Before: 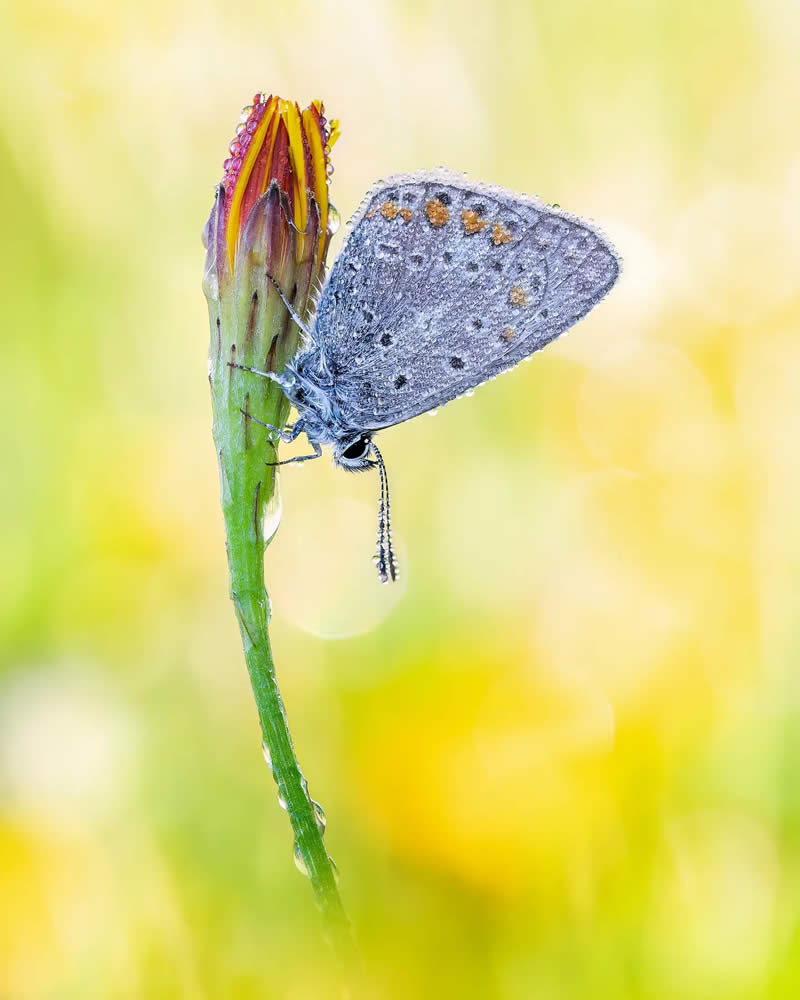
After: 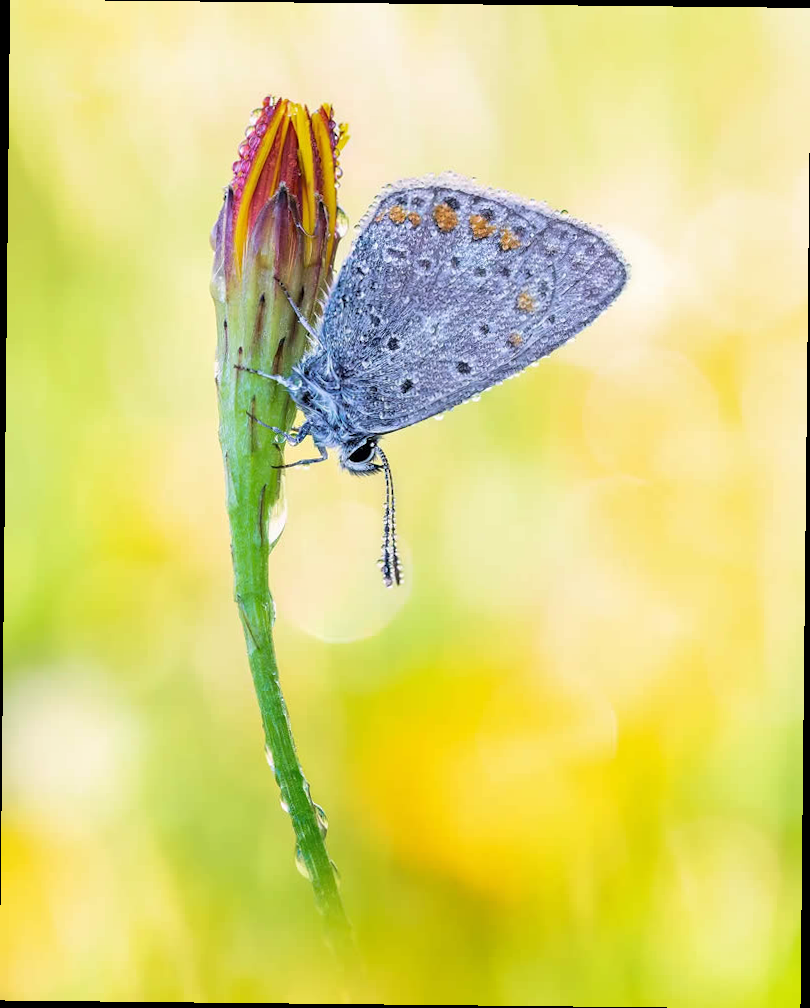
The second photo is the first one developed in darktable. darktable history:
crop and rotate: angle -0.606°
color correction: highlights b* -0.026
velvia: on, module defaults
